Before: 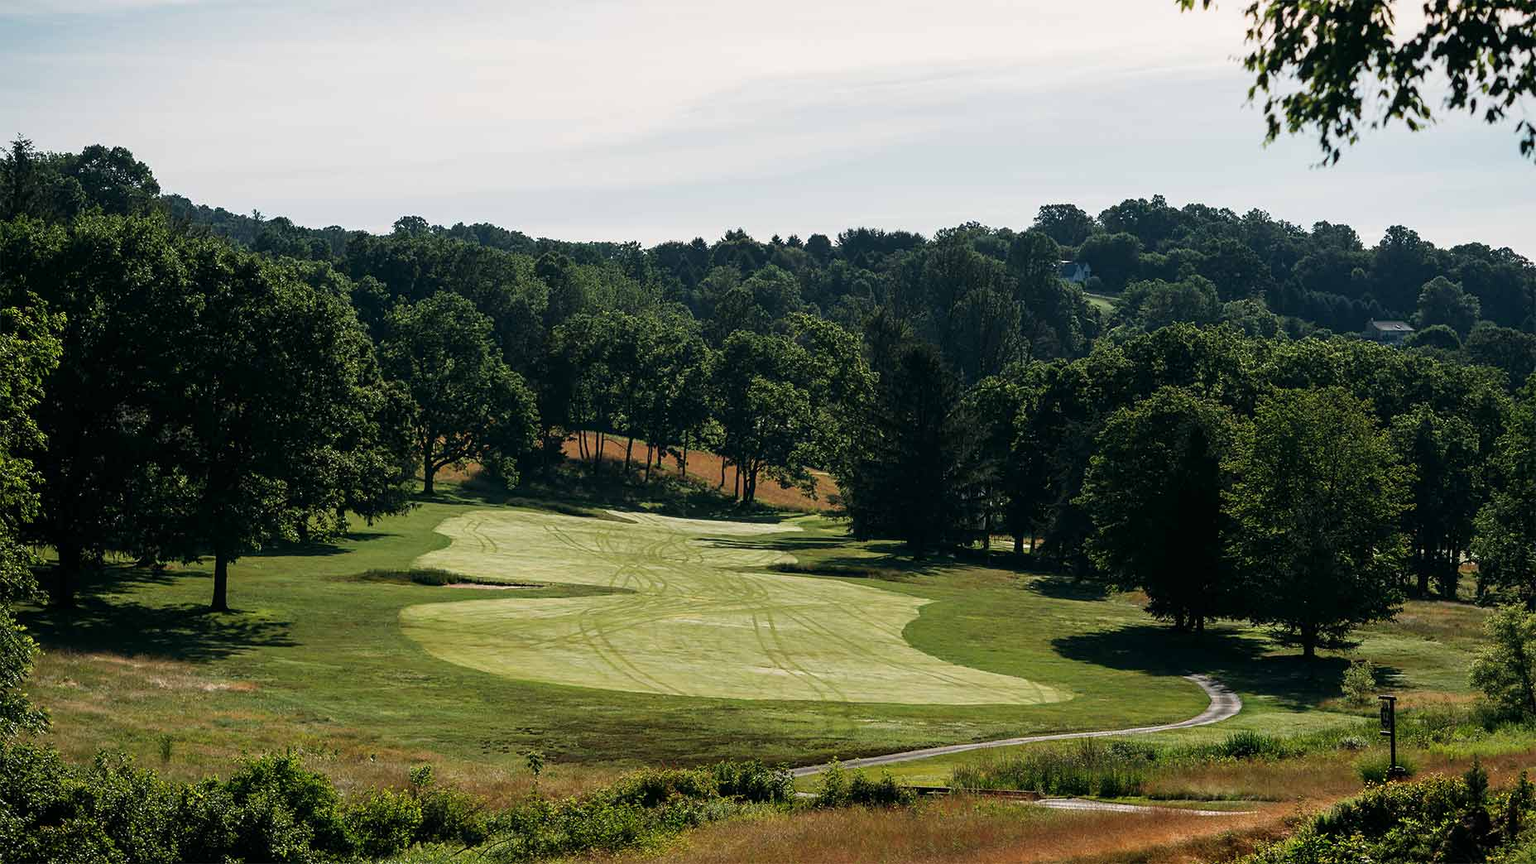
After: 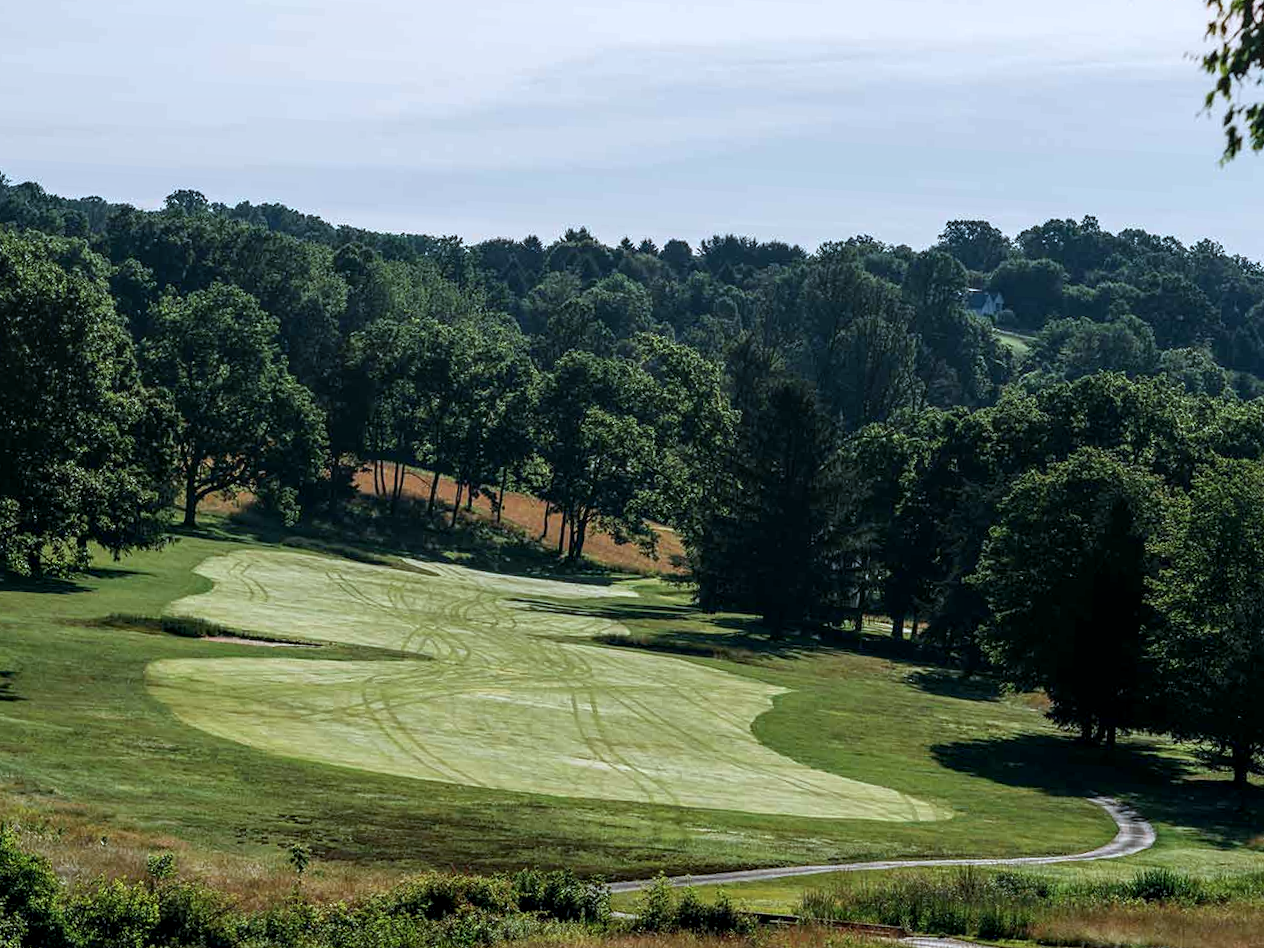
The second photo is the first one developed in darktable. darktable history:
local contrast: on, module defaults
crop and rotate: angle -3.27°, left 14.277%, top 0.028%, right 10.766%, bottom 0.028%
color calibration: x 0.37, y 0.382, temperature 4313.32 K
